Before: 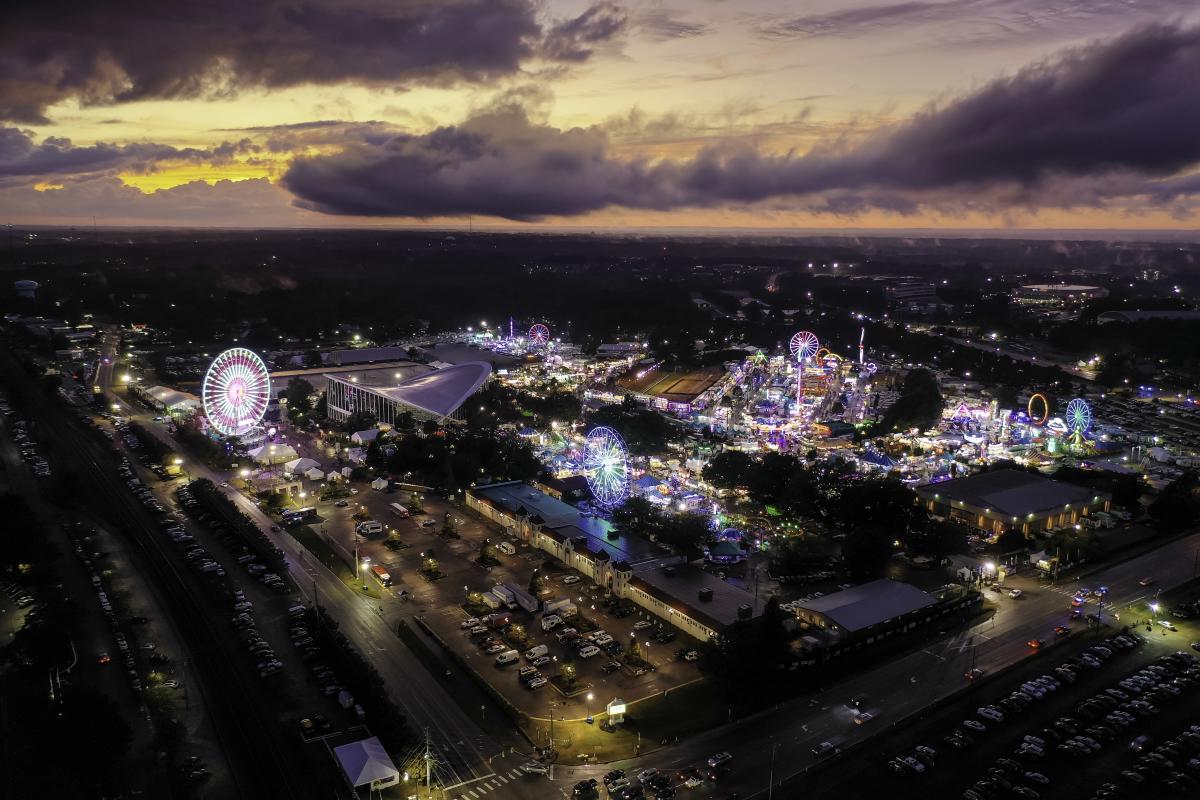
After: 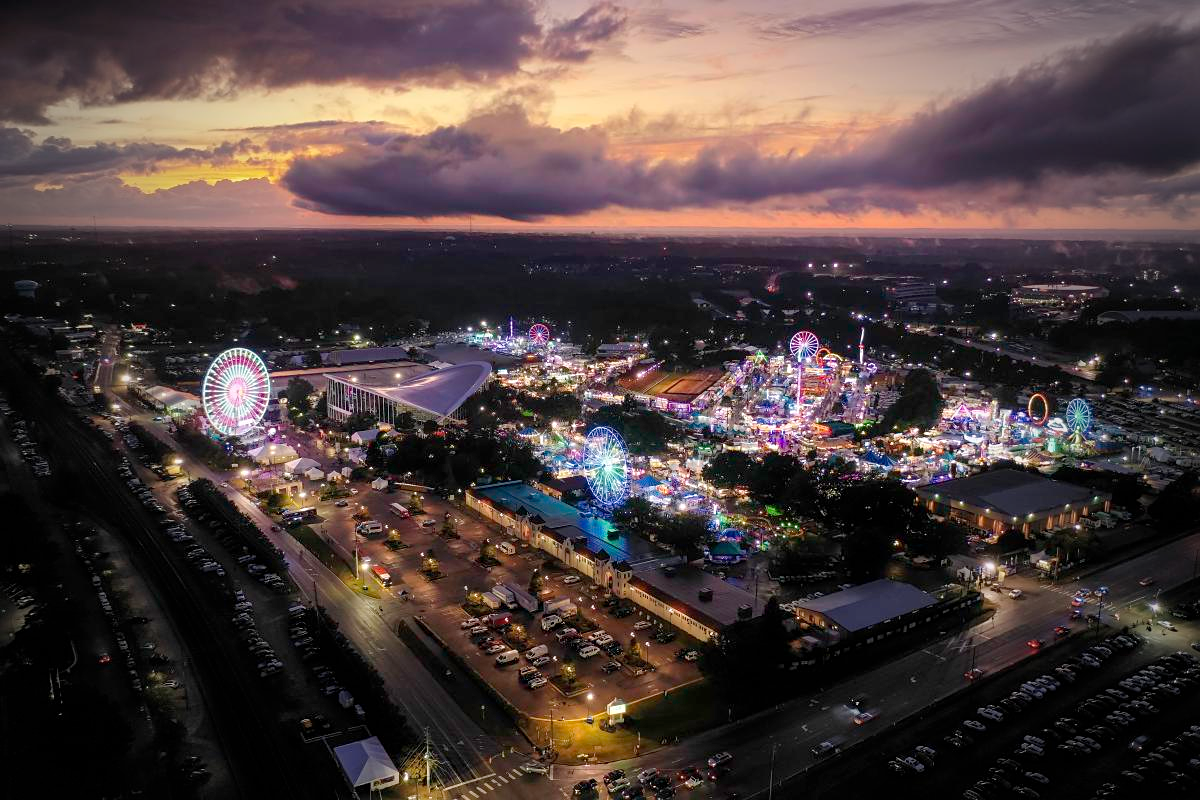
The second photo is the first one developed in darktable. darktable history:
sharpen: amount 0.203
vignetting: fall-off start 63.93%, width/height ratio 0.885
